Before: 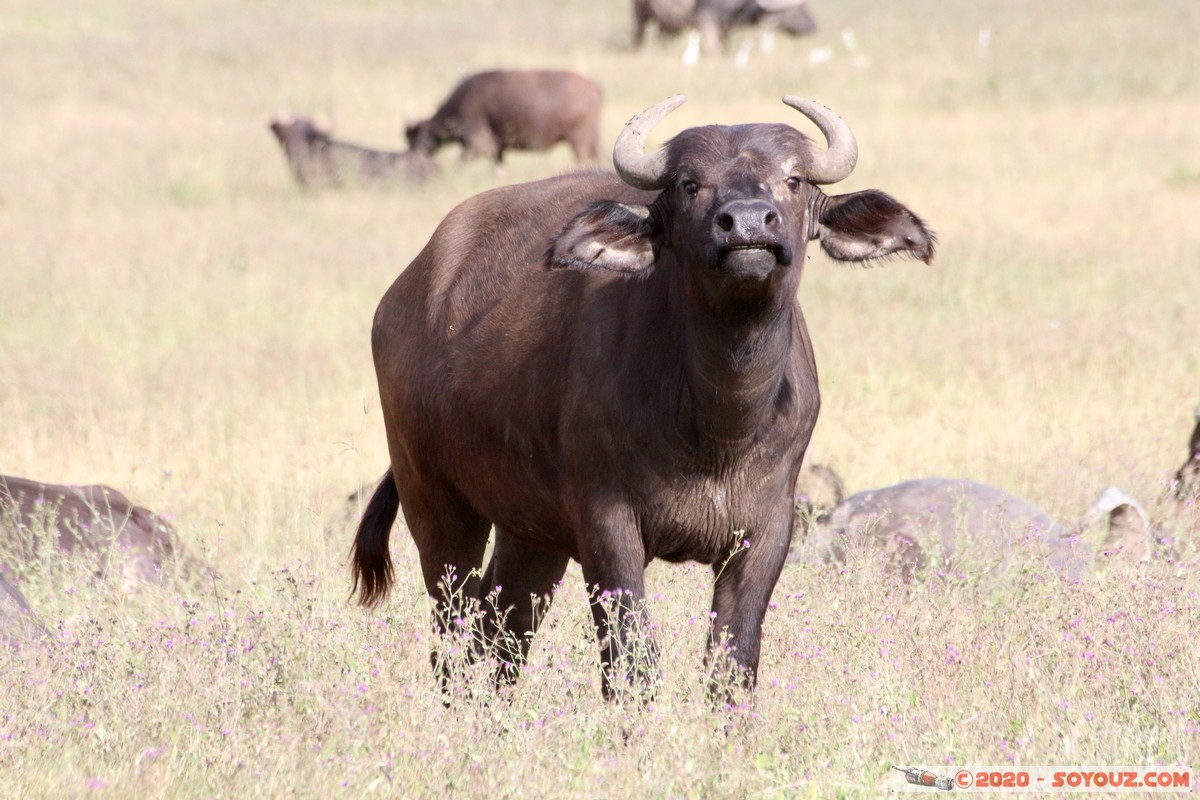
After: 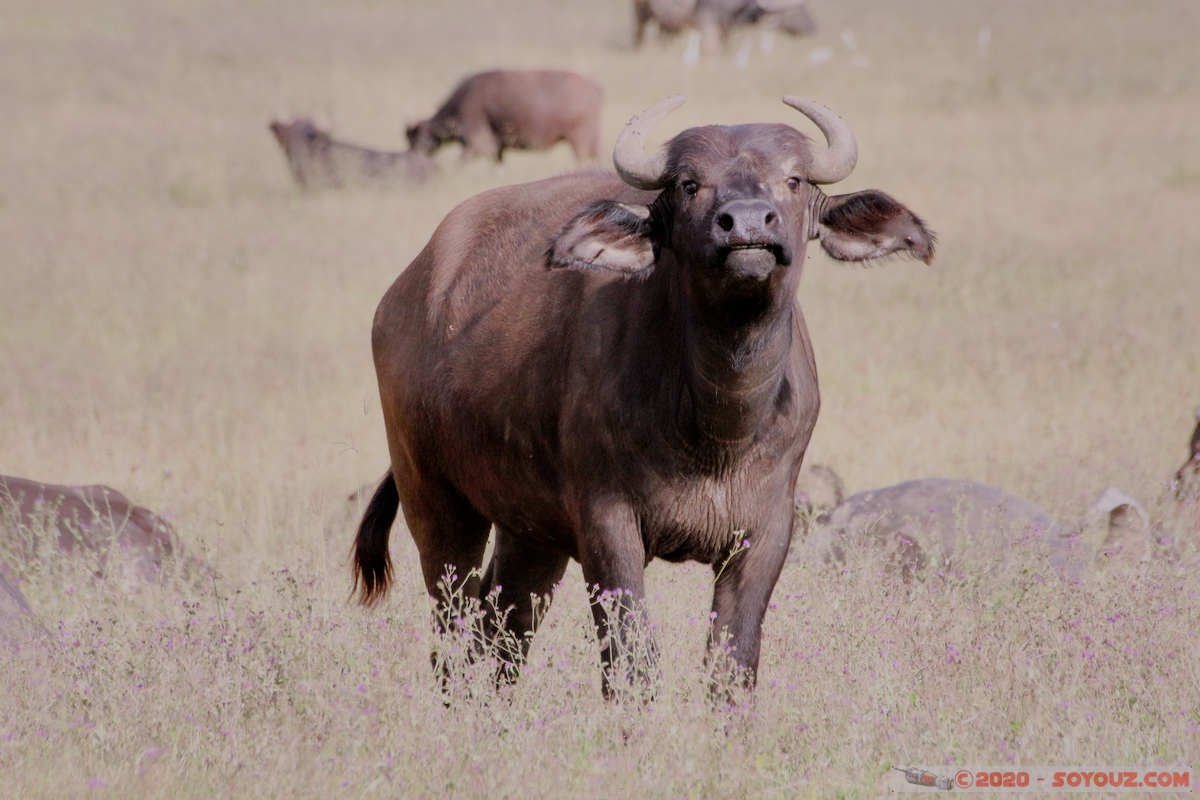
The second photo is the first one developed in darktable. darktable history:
shadows and highlights: shadows 39.94, highlights -59.79
color balance rgb: highlights gain › chroma 1.517%, highlights gain › hue 311.31°, perceptual saturation grading › global saturation 0.441%, perceptual saturation grading › highlights -15.282%, perceptual saturation grading › shadows 24.955%
filmic rgb: black relative exposure -6.74 EV, white relative exposure 4.56 EV, hardness 3.26
